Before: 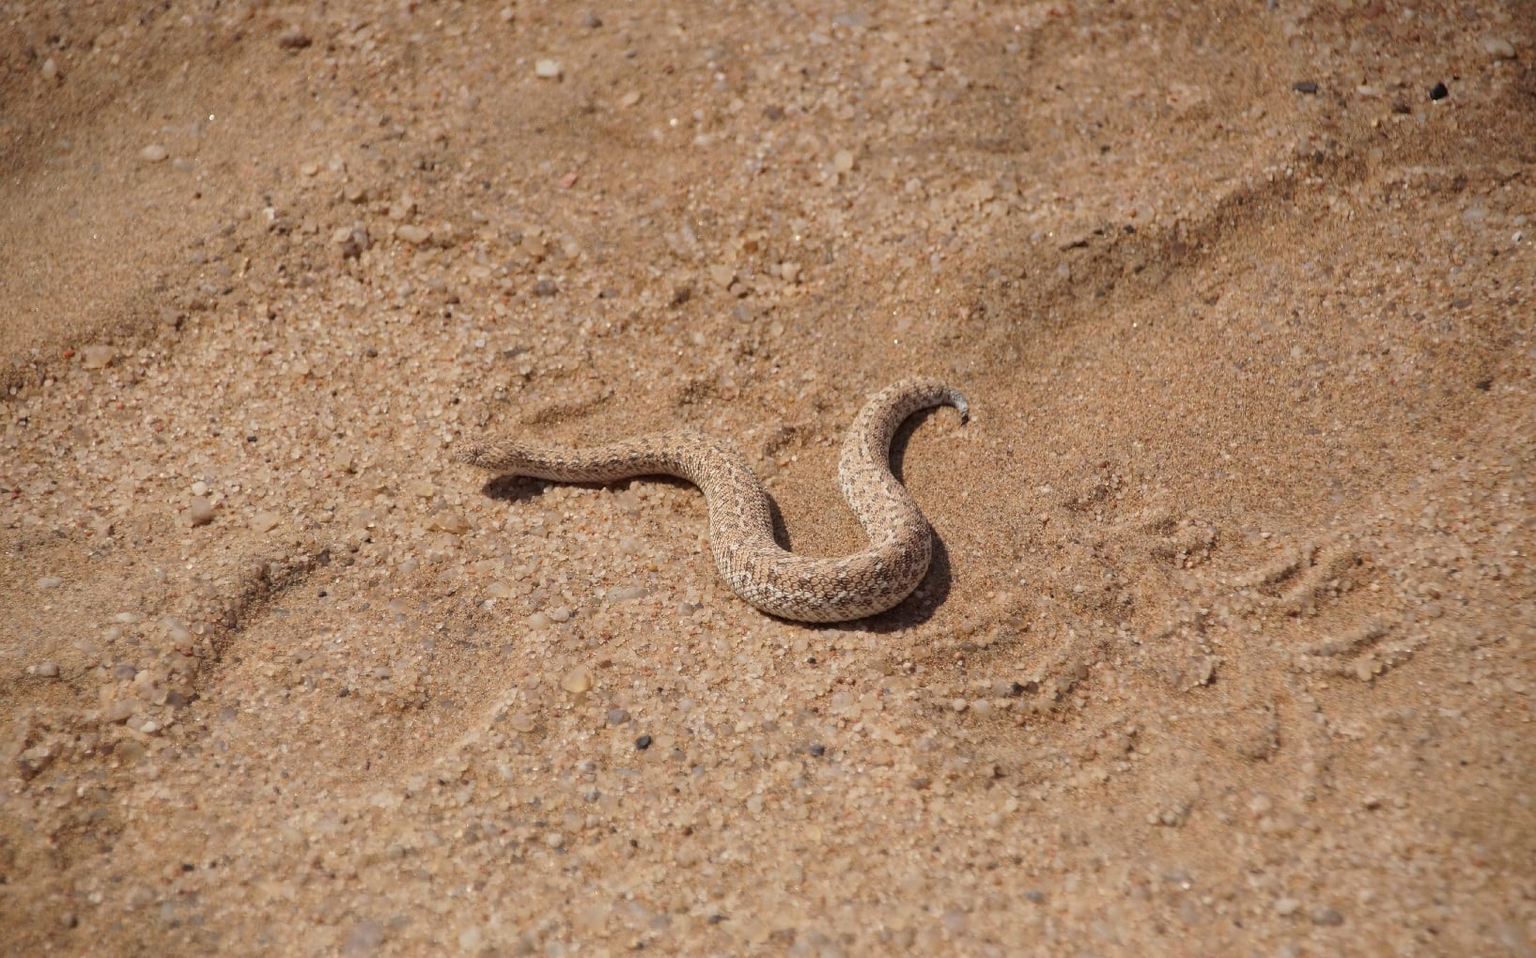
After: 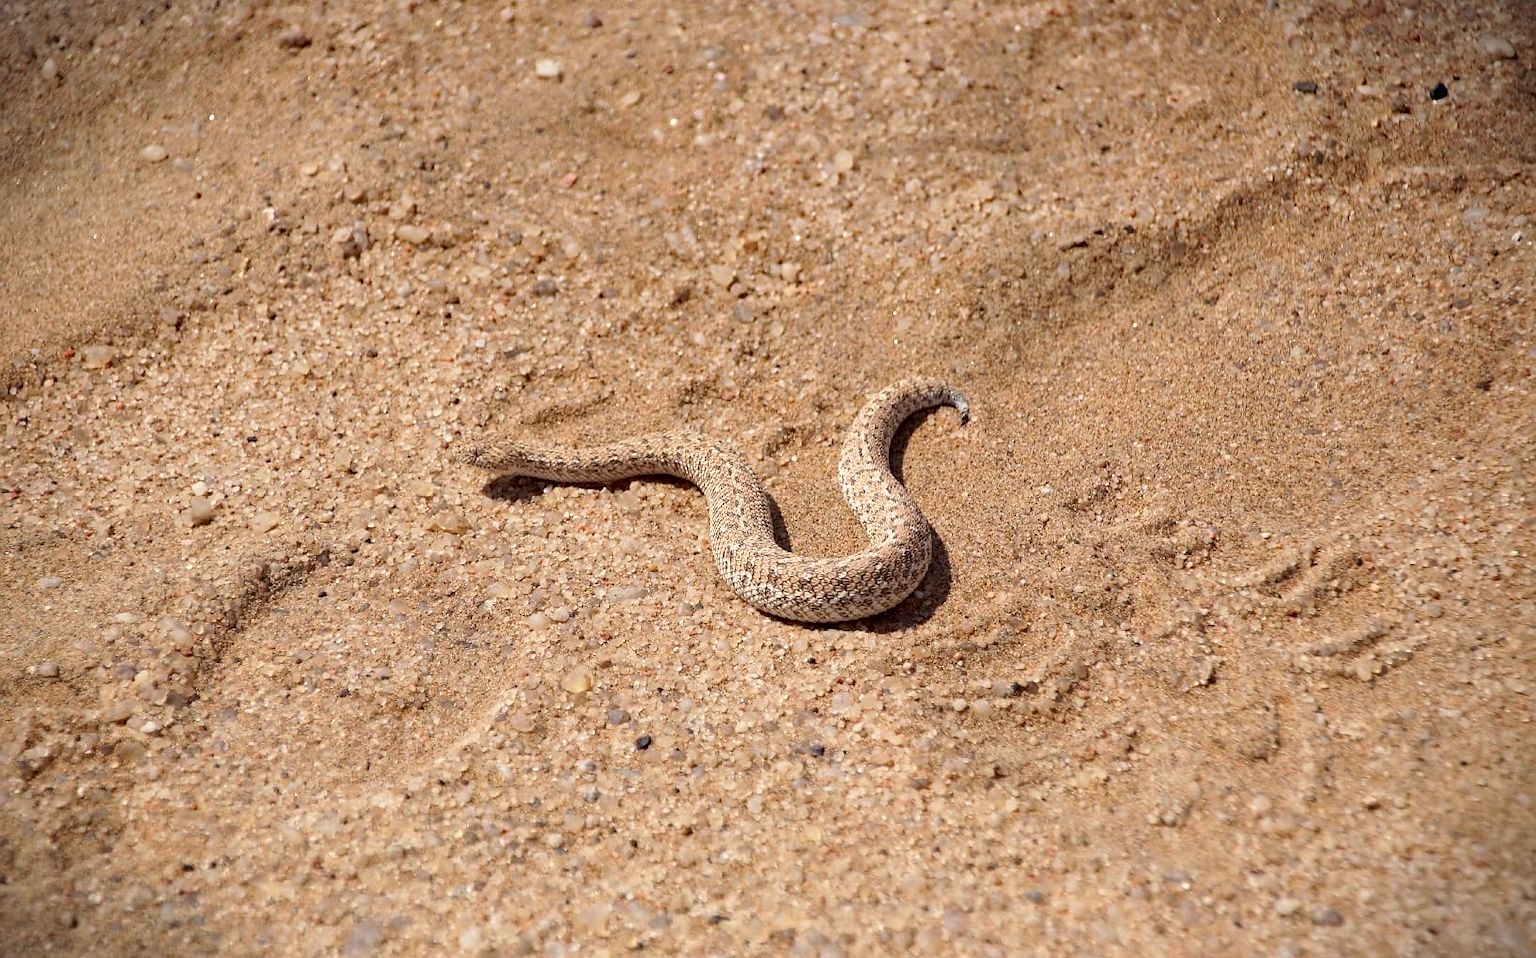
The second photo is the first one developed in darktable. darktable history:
vignetting: fall-off start 100%, brightness -0.406, saturation -0.3, width/height ratio 1.324, dithering 8-bit output, unbound false
contrast brightness saturation: contrast 0.05
exposure: black level correction 0.005, exposure 0.417 EV, compensate highlight preservation false
haze removal: compatibility mode true, adaptive false
sharpen: radius 1.458, amount 0.398, threshold 1.271
